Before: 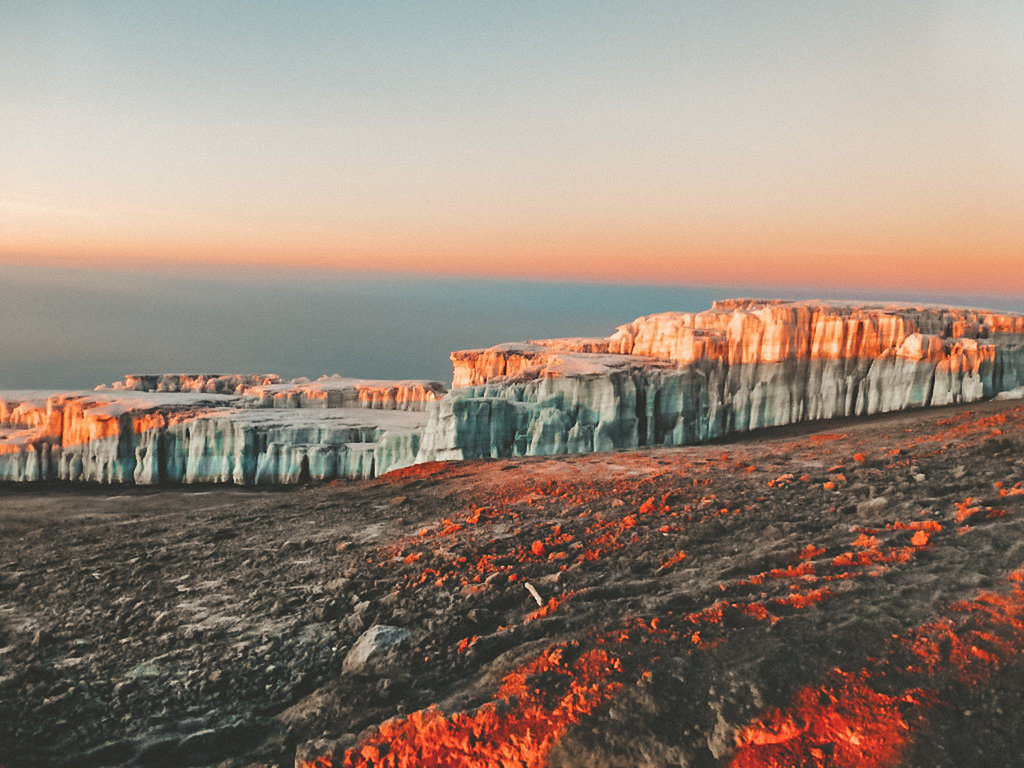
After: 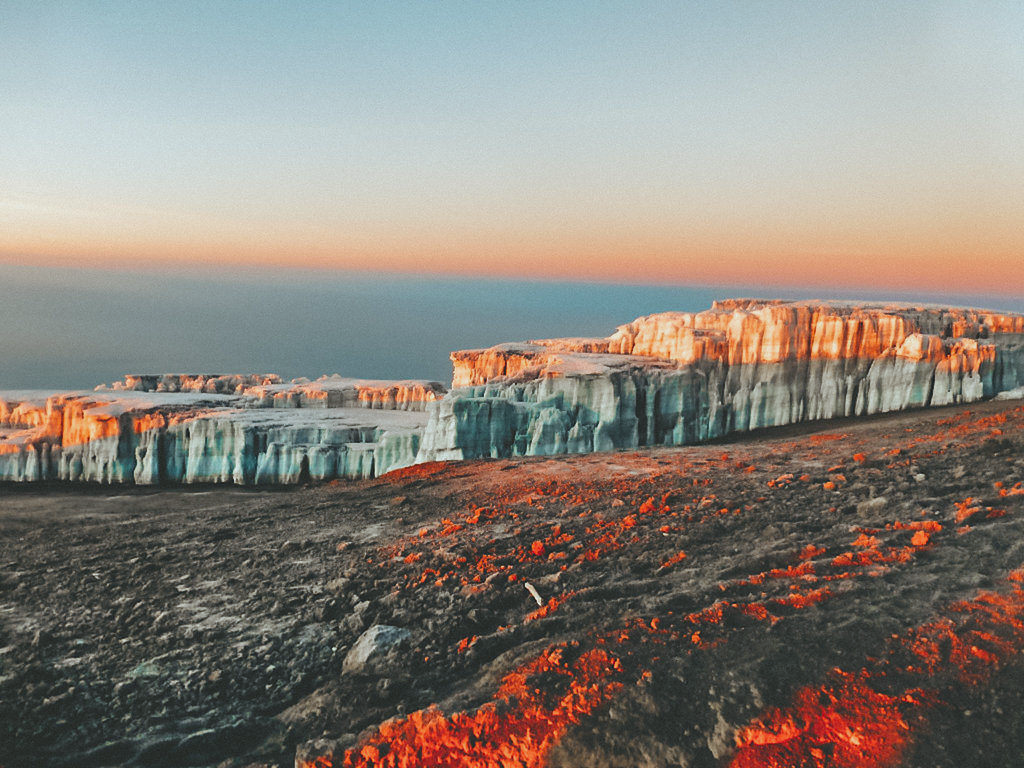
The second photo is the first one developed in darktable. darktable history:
contrast brightness saturation: saturation 0.1
white balance: red 0.925, blue 1.046
